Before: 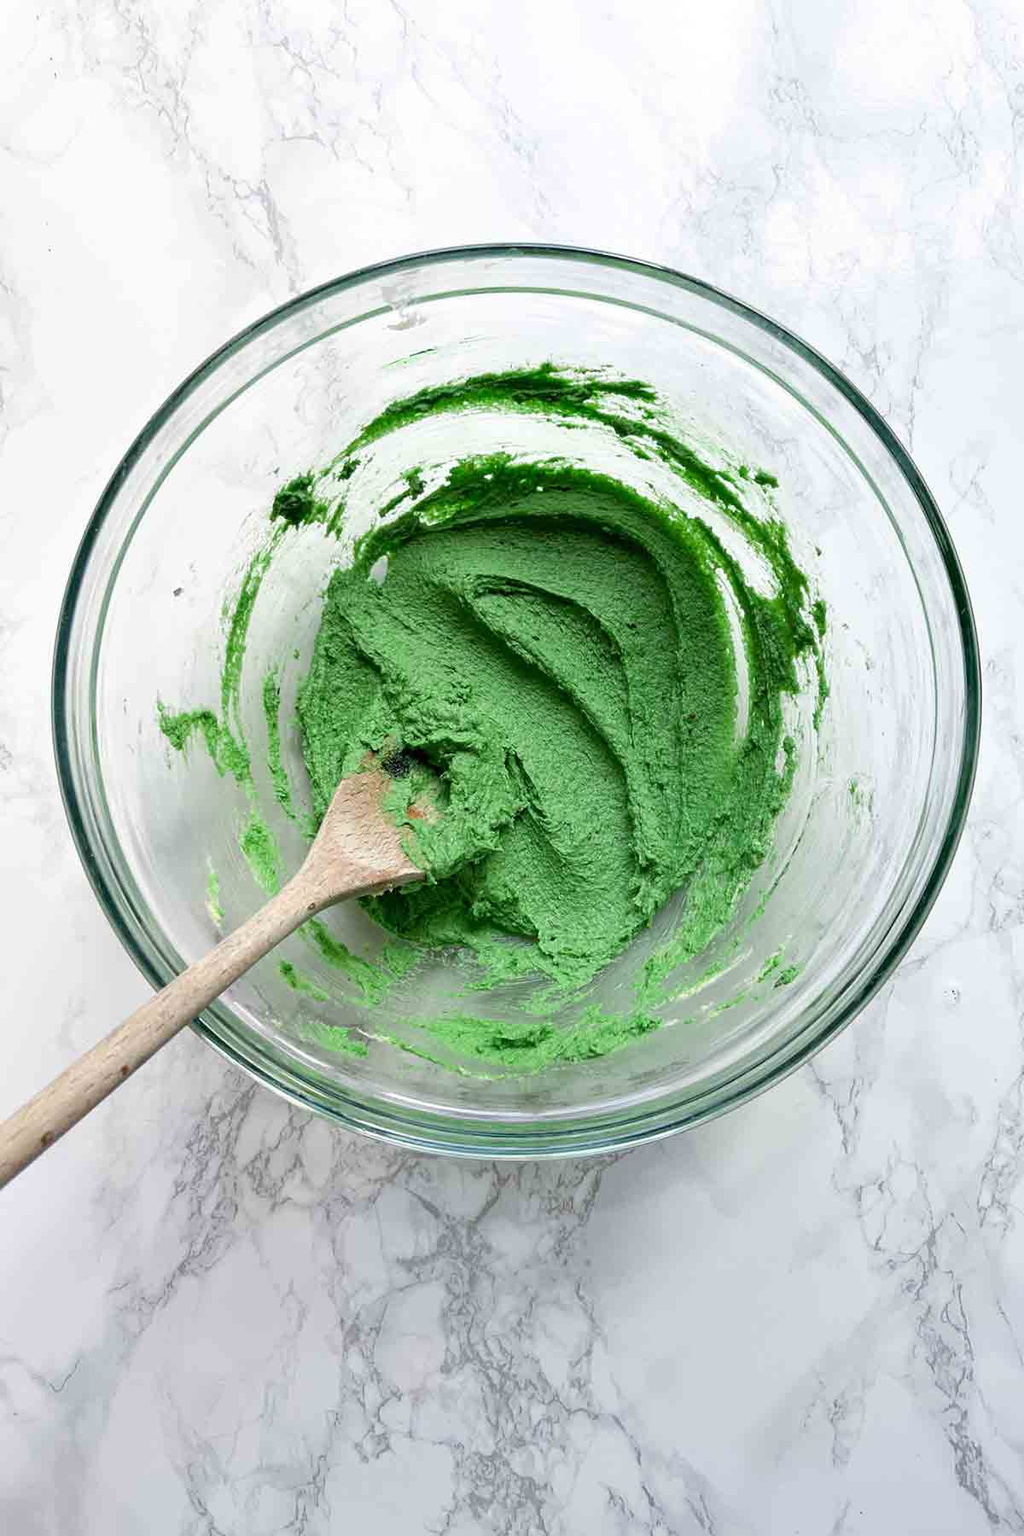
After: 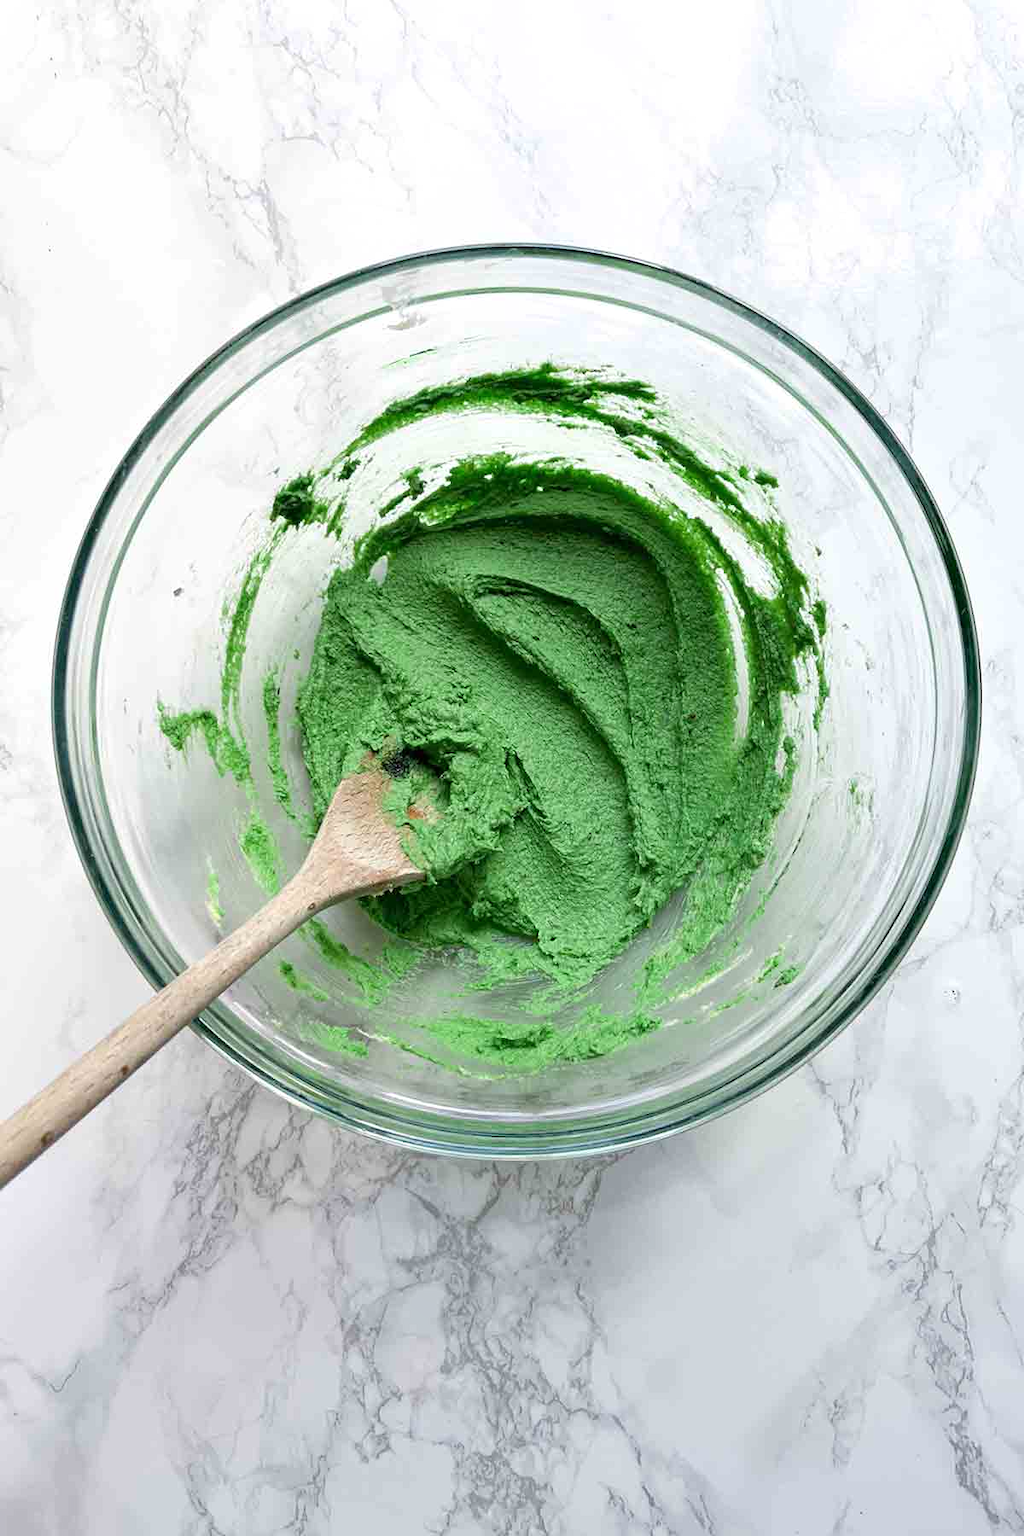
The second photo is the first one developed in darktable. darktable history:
shadows and highlights: shadows -9.36, white point adjustment 1.36, highlights 9.64
